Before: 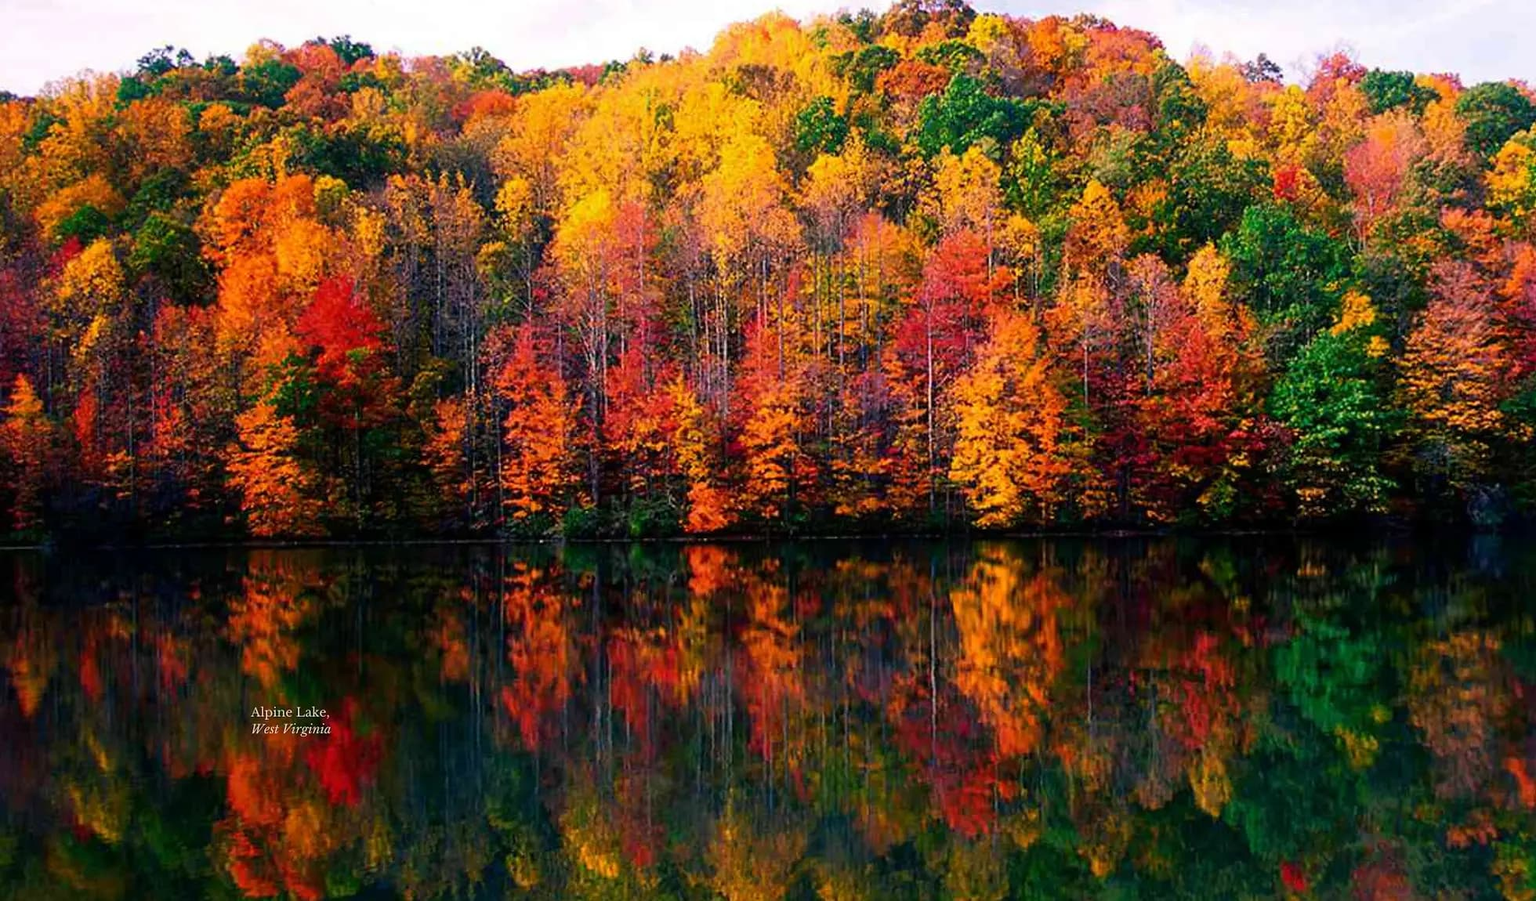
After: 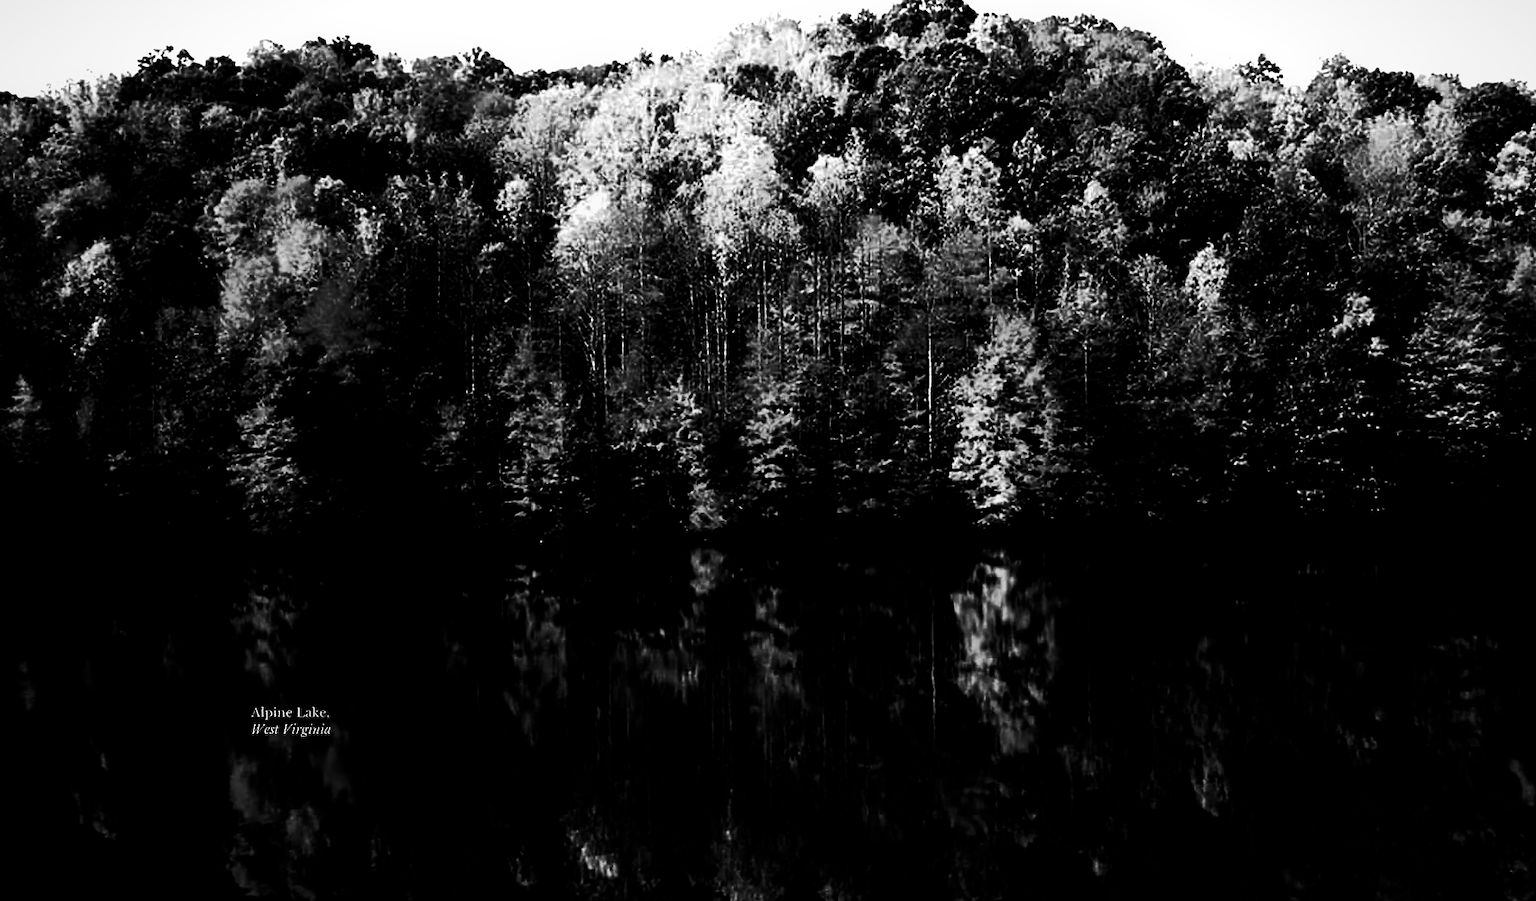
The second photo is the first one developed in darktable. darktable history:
monochrome: on, module defaults
tone equalizer: -8 EV -0.75 EV, -7 EV -0.7 EV, -6 EV -0.6 EV, -5 EV -0.4 EV, -3 EV 0.4 EV, -2 EV 0.6 EV, -1 EV 0.7 EV, +0 EV 0.75 EV, edges refinement/feathering 500, mask exposure compensation -1.57 EV, preserve details no
contrast brightness saturation: brightness -1, saturation 1
vignetting: fall-off start 100%, brightness -0.282, width/height ratio 1.31
filmic rgb: black relative exposure -8.2 EV, white relative exposure 2.2 EV, threshold 3 EV, hardness 7.11, latitude 75%, contrast 1.325, highlights saturation mix -2%, shadows ↔ highlights balance 30%, preserve chrominance RGB euclidean norm, color science v5 (2021), contrast in shadows safe, contrast in highlights safe, enable highlight reconstruction true
